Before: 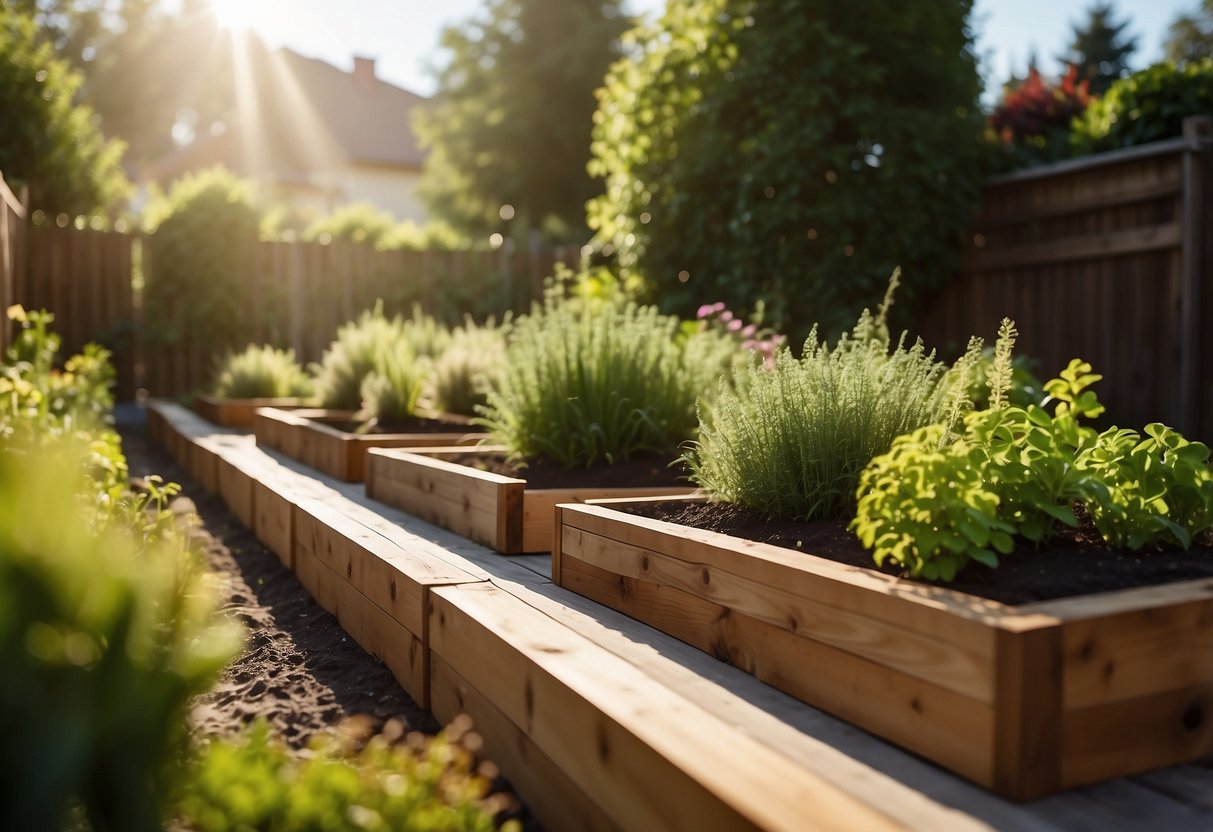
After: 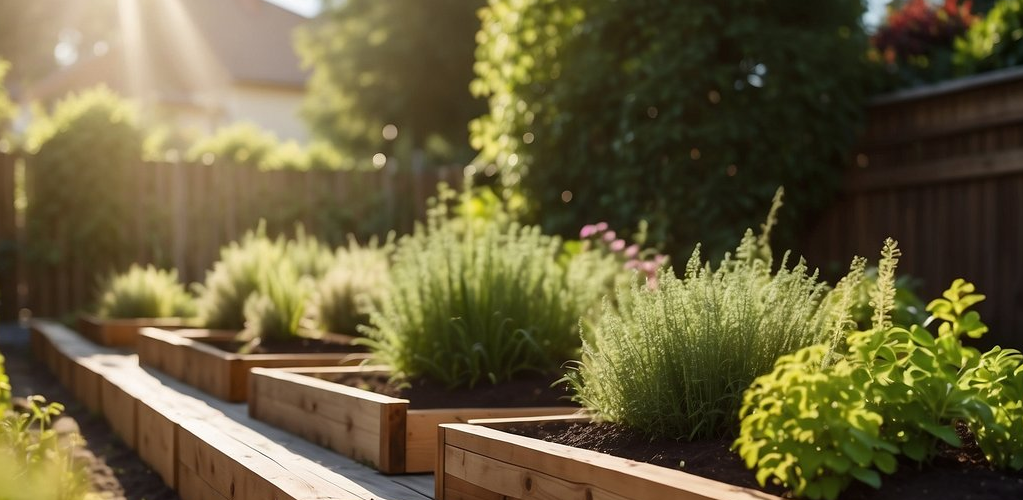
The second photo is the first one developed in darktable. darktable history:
crop and rotate: left 9.705%, top 9.623%, right 5.902%, bottom 30.169%
